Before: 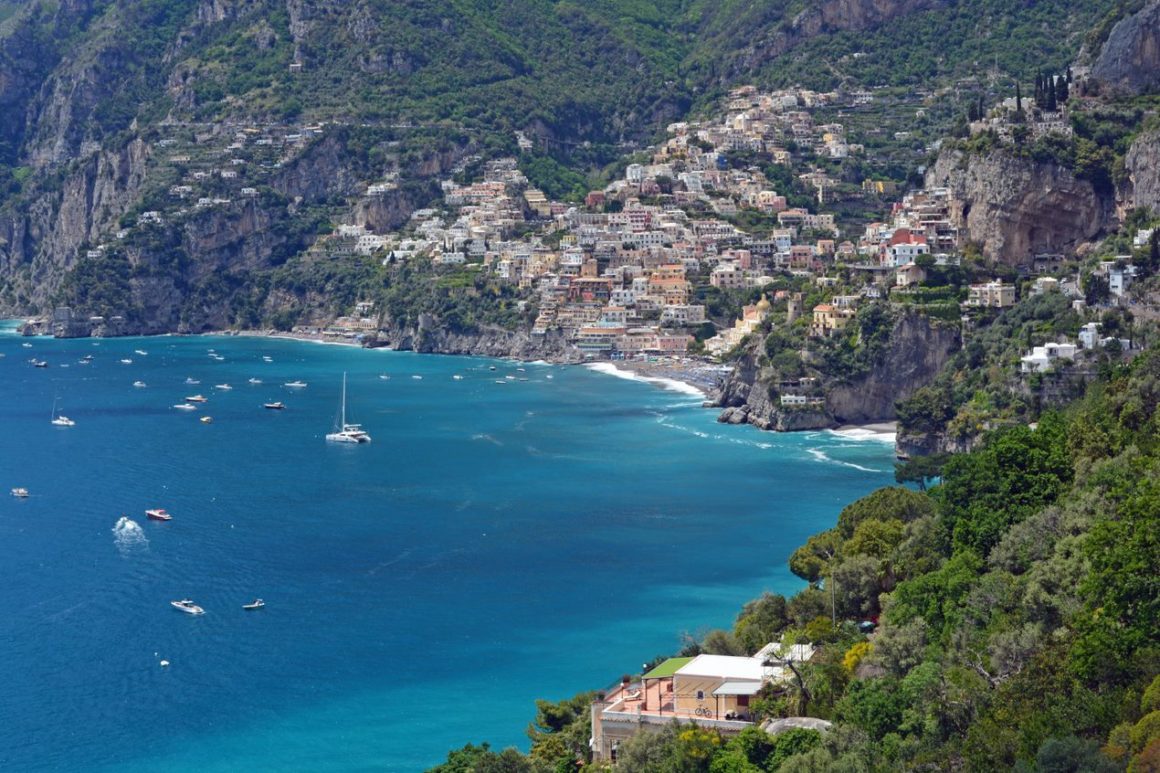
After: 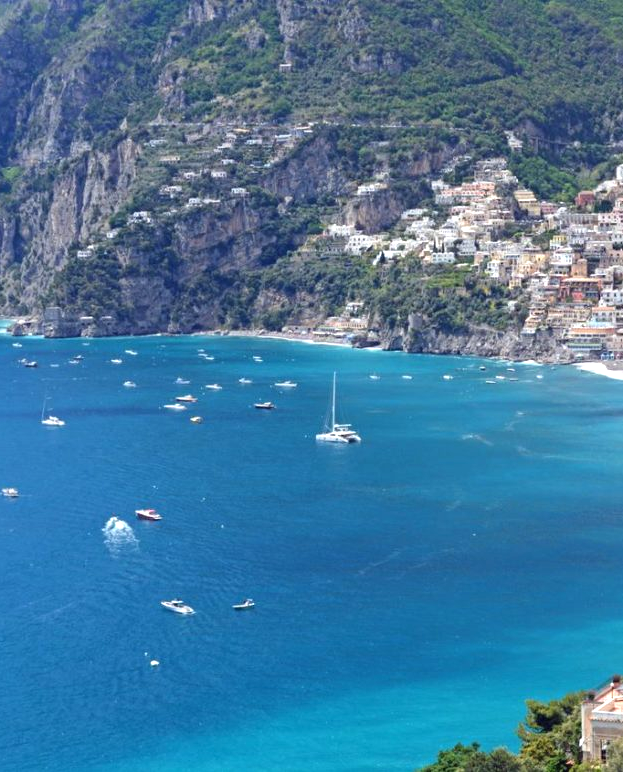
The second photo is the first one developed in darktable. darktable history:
crop: left 0.898%, right 45.341%, bottom 0.082%
contrast equalizer: octaves 7, y [[0.5 ×6], [0.5 ×6], [0.5 ×6], [0 ×6], [0, 0.039, 0.251, 0.29, 0.293, 0.292]], mix -0.109
tone equalizer: -8 EV -0.715 EV, -7 EV -0.674 EV, -6 EV -0.584 EV, -5 EV -0.371 EV, -3 EV 0.374 EV, -2 EV 0.6 EV, -1 EV 0.695 EV, +0 EV 0.748 EV
